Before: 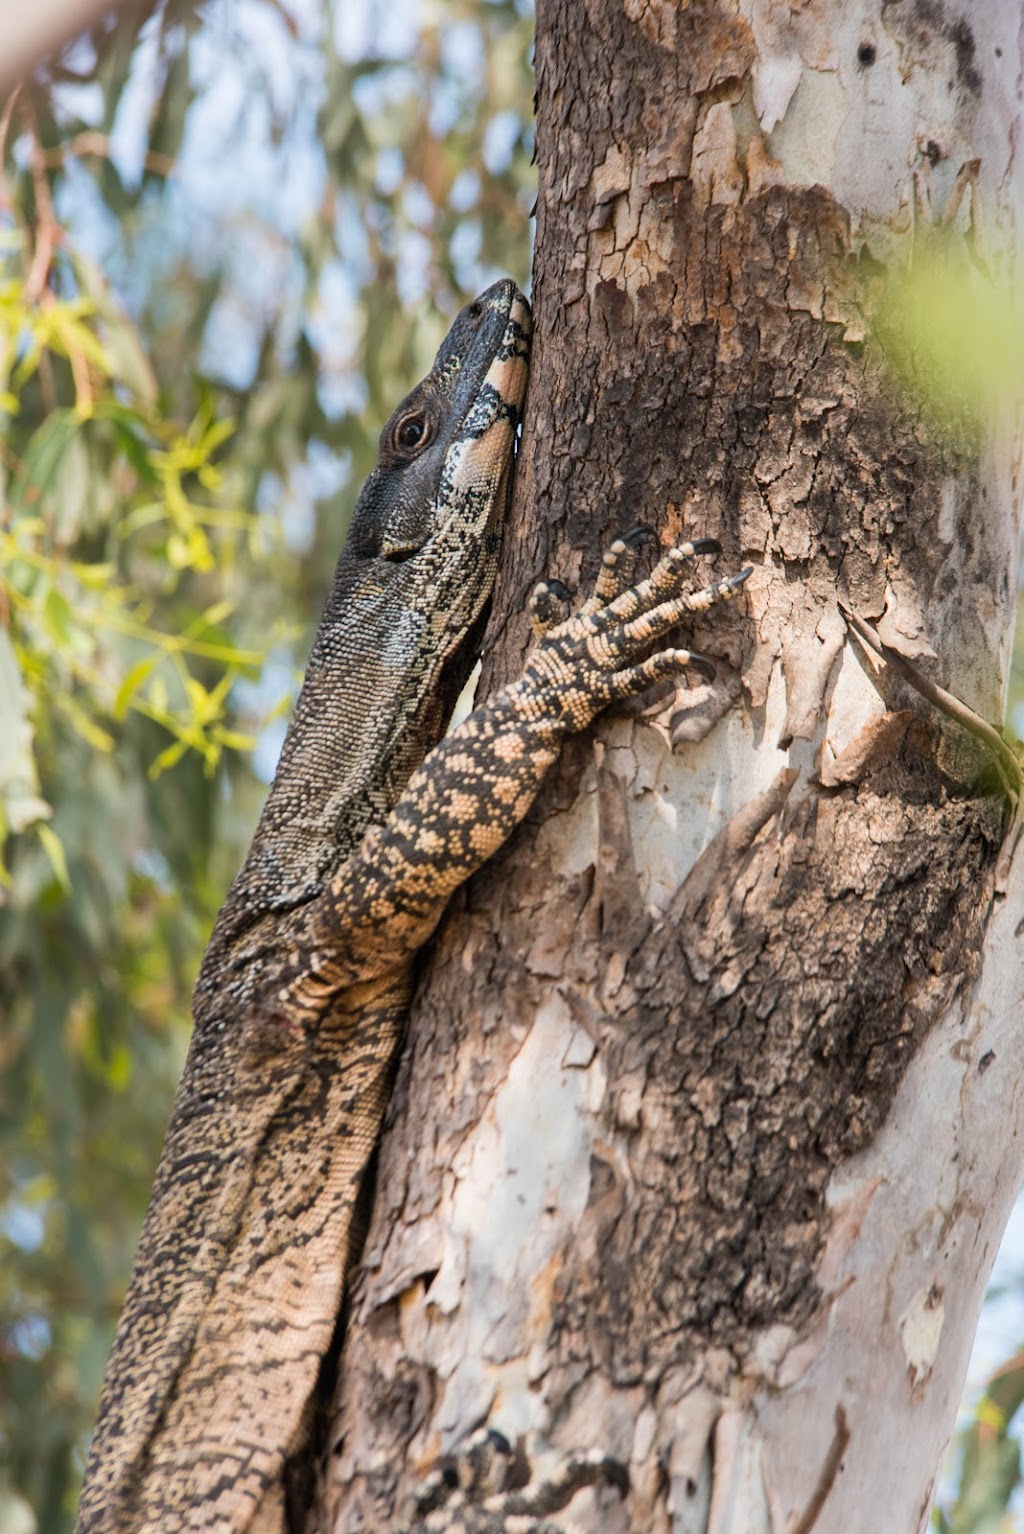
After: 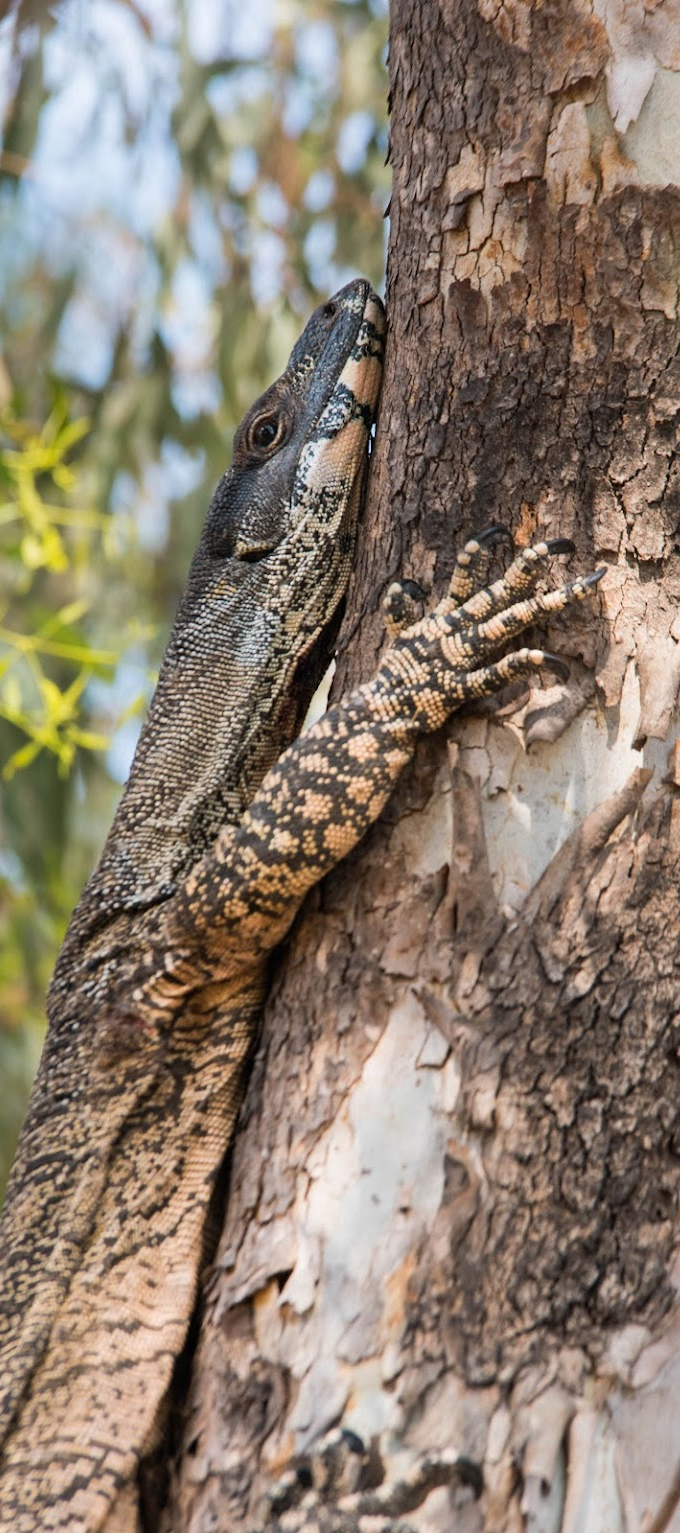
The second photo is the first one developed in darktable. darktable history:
crop and rotate: left 14.328%, right 19.265%
